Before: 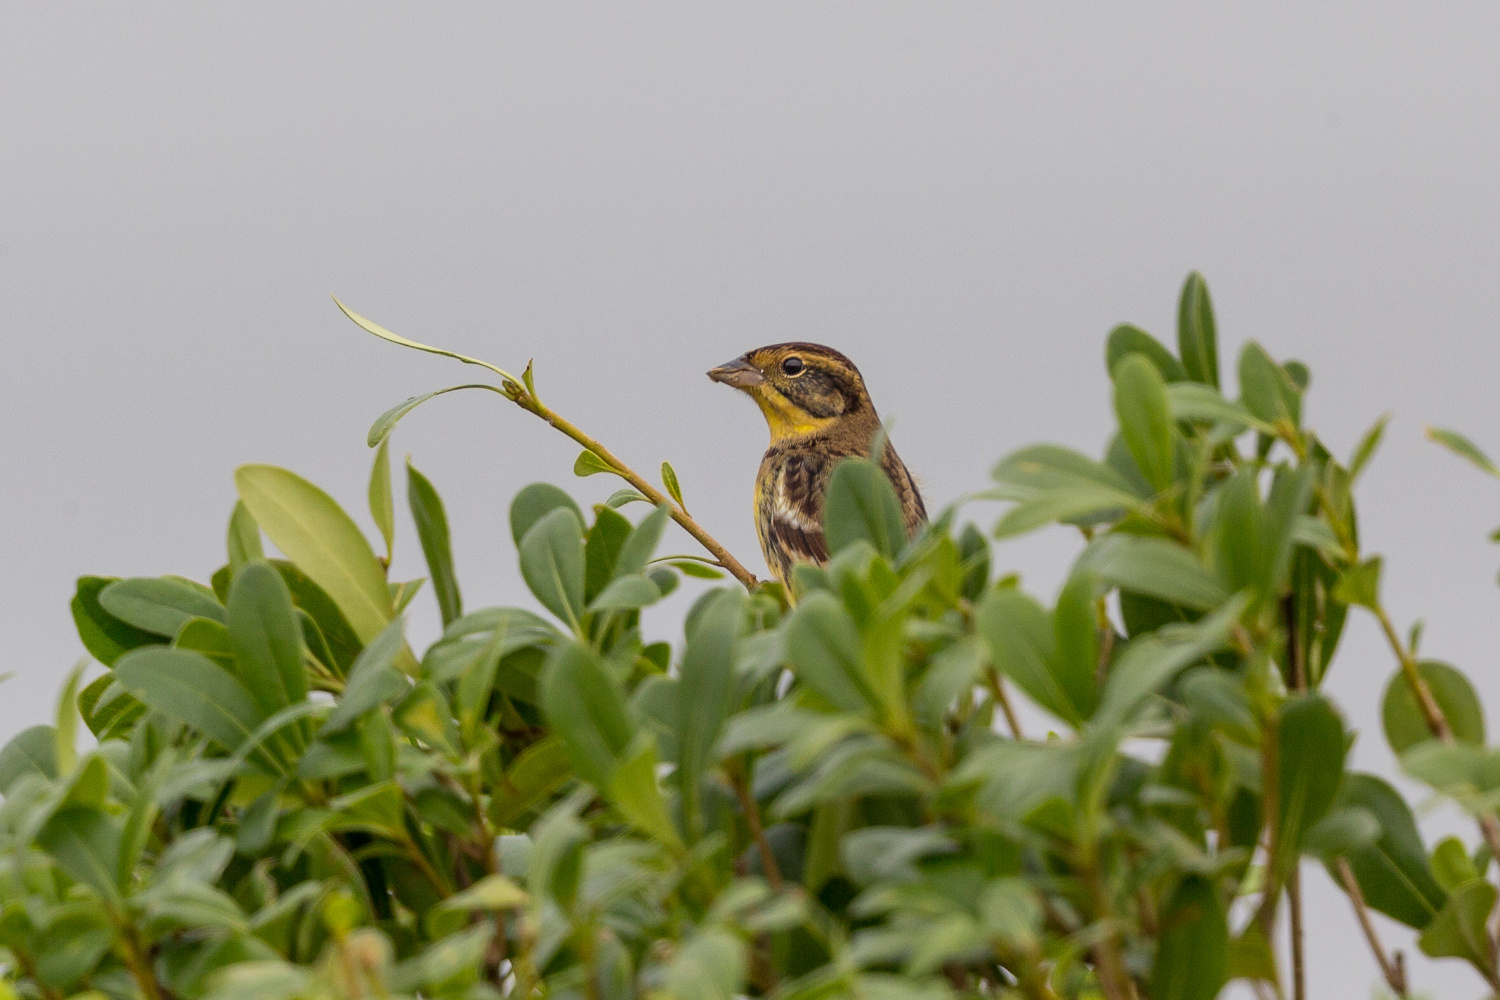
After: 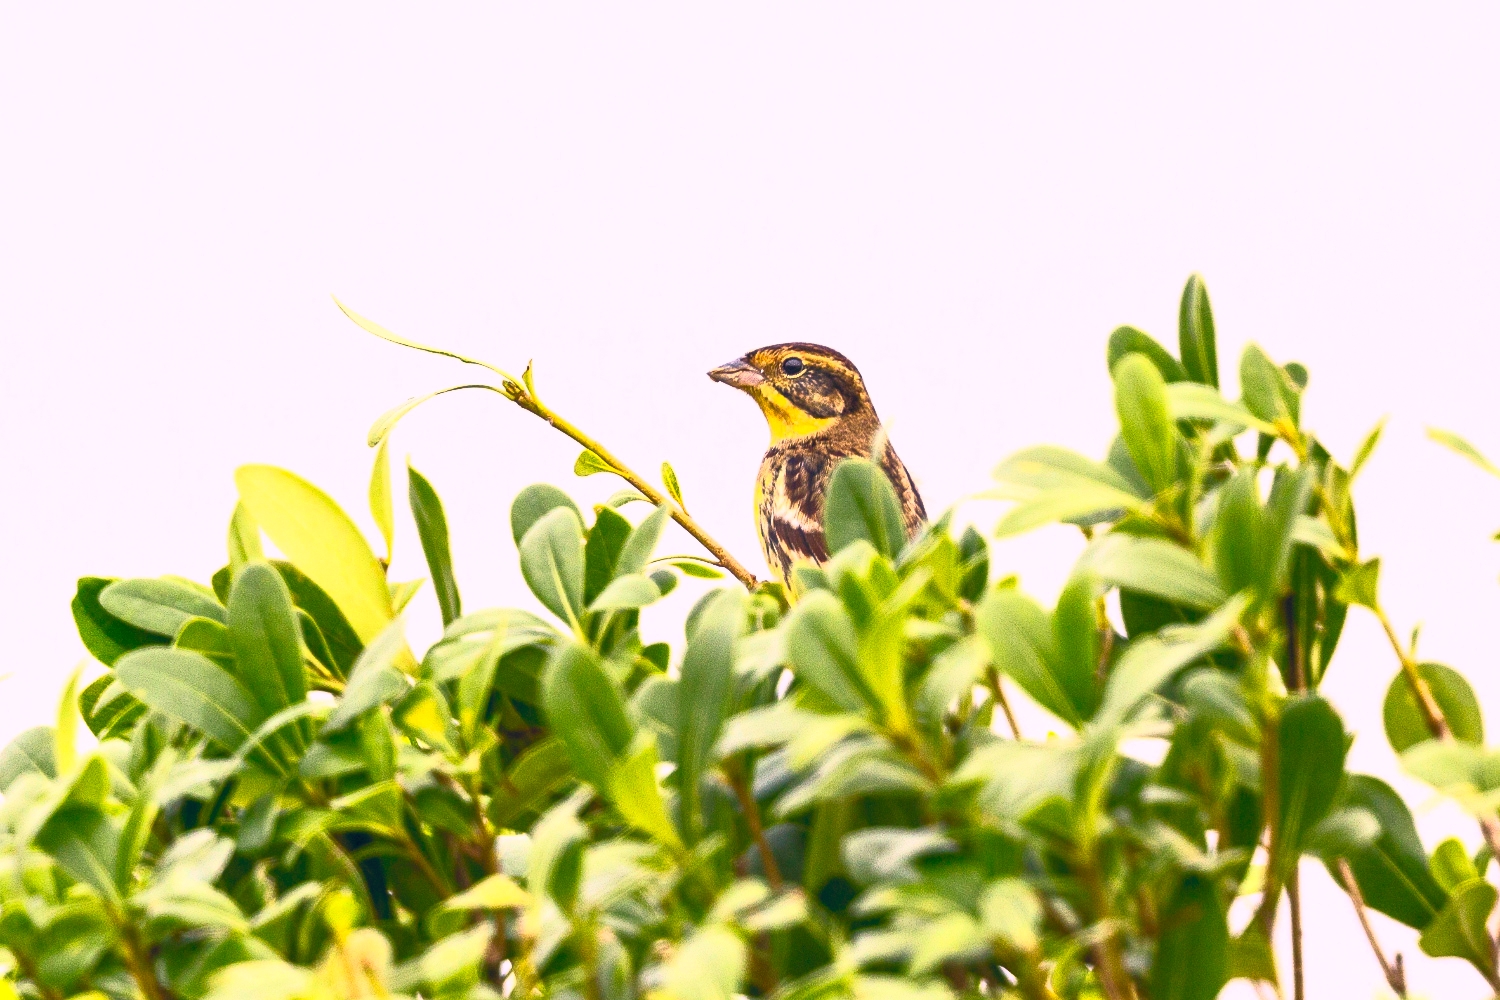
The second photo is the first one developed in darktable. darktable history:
color correction: highlights a* 14.46, highlights b* 5.85, shadows a* -5.53, shadows b* -15.24, saturation 0.85
contrast brightness saturation: contrast 1, brightness 1, saturation 1
white balance: red 0.974, blue 1.044
